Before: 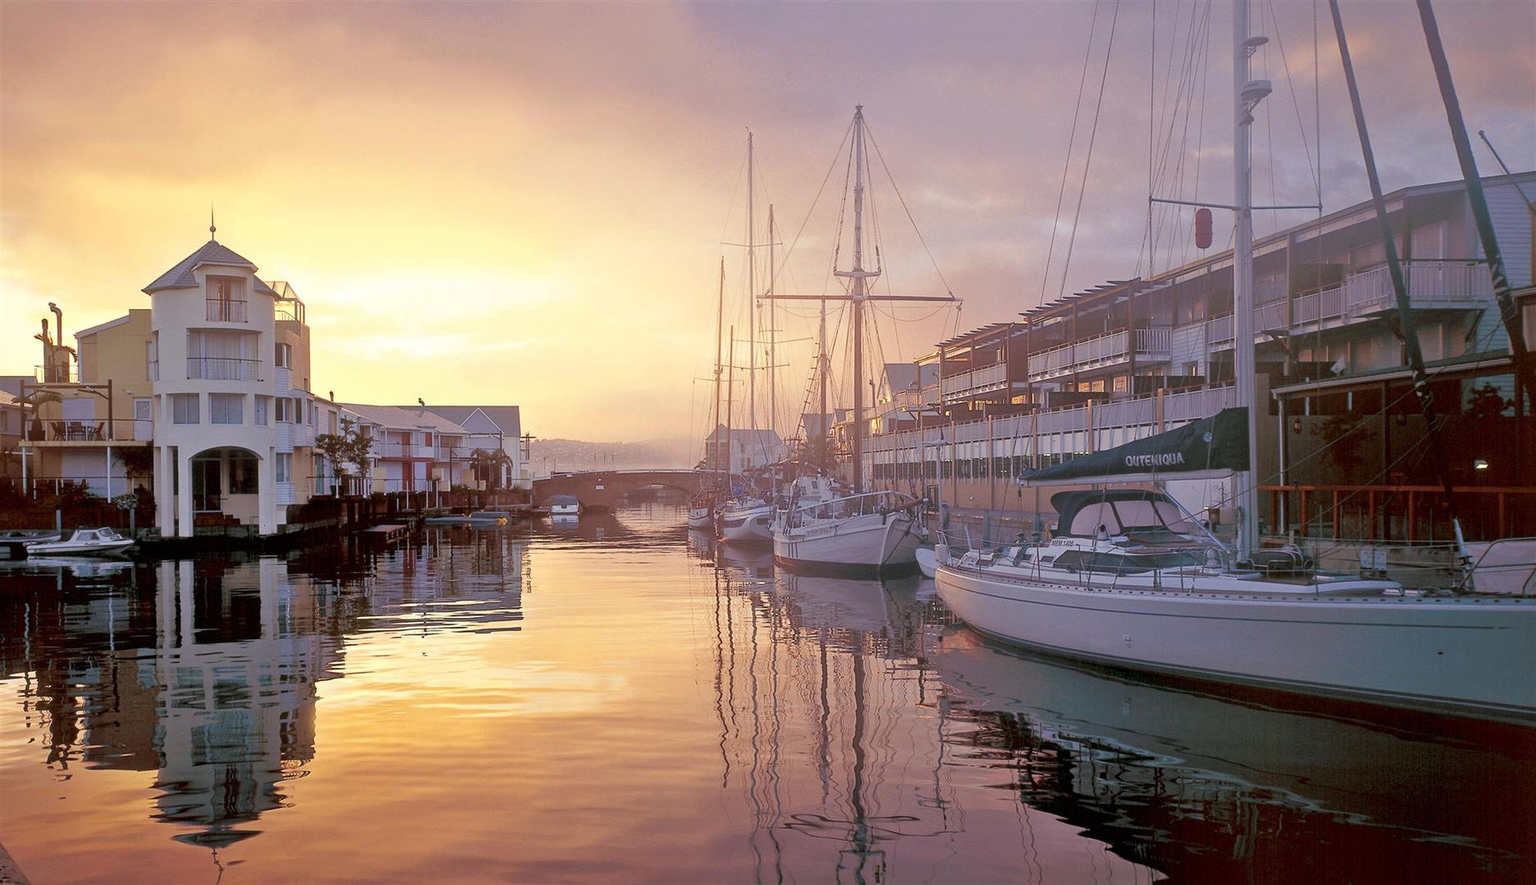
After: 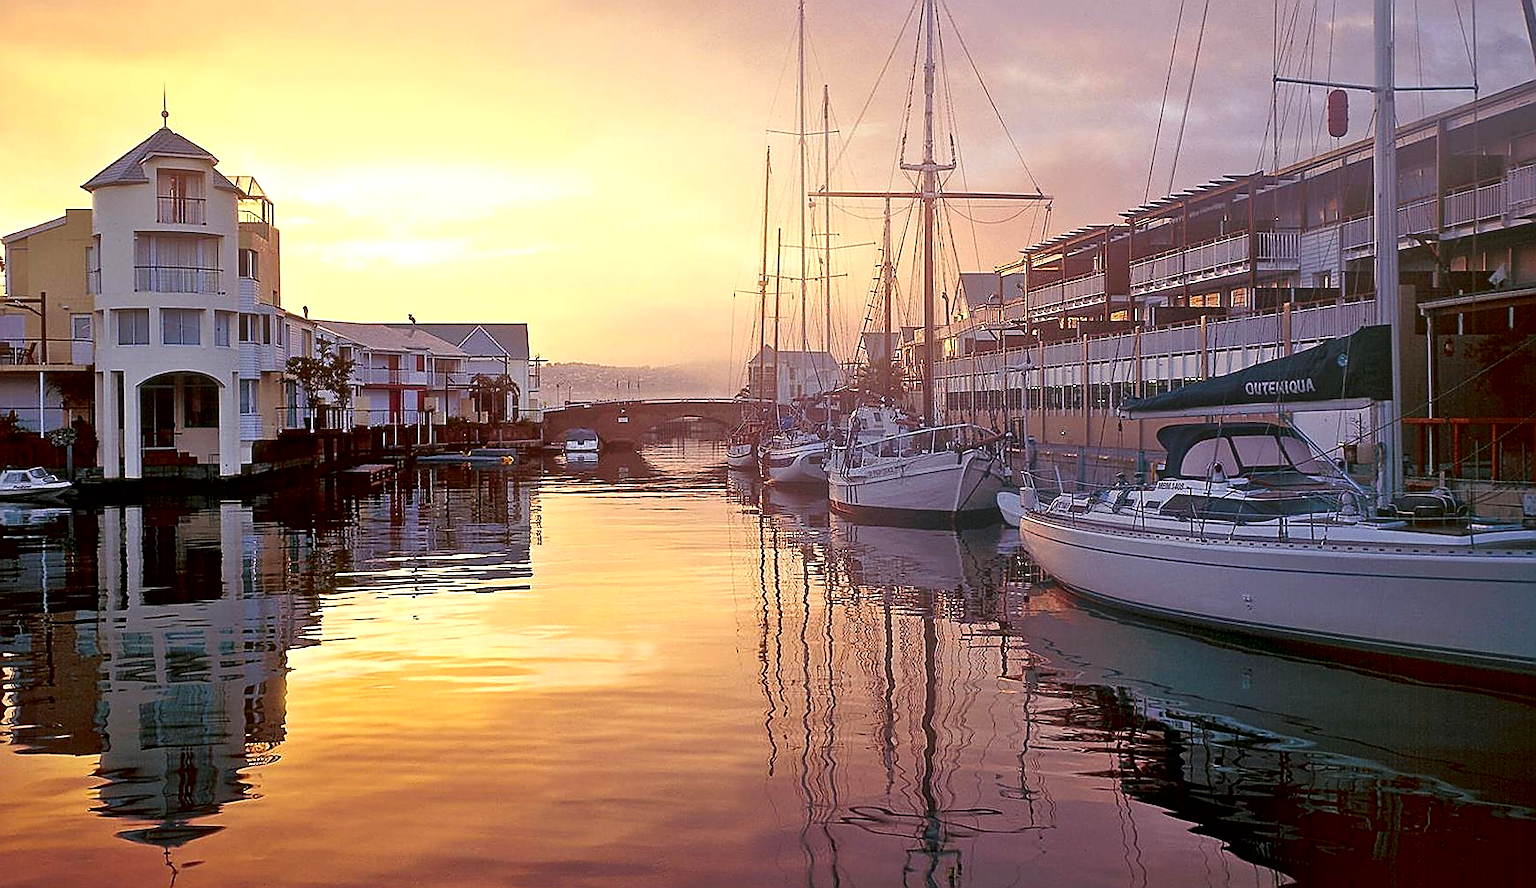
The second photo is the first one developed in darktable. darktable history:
crop and rotate: left 4.801%, top 15.102%, right 10.689%
exposure: exposure 0.202 EV, compensate exposure bias true, compensate highlight preservation false
contrast brightness saturation: contrast 0.118, brightness -0.121, saturation 0.203
sharpen: radius 1.353, amount 1.237, threshold 0.634
